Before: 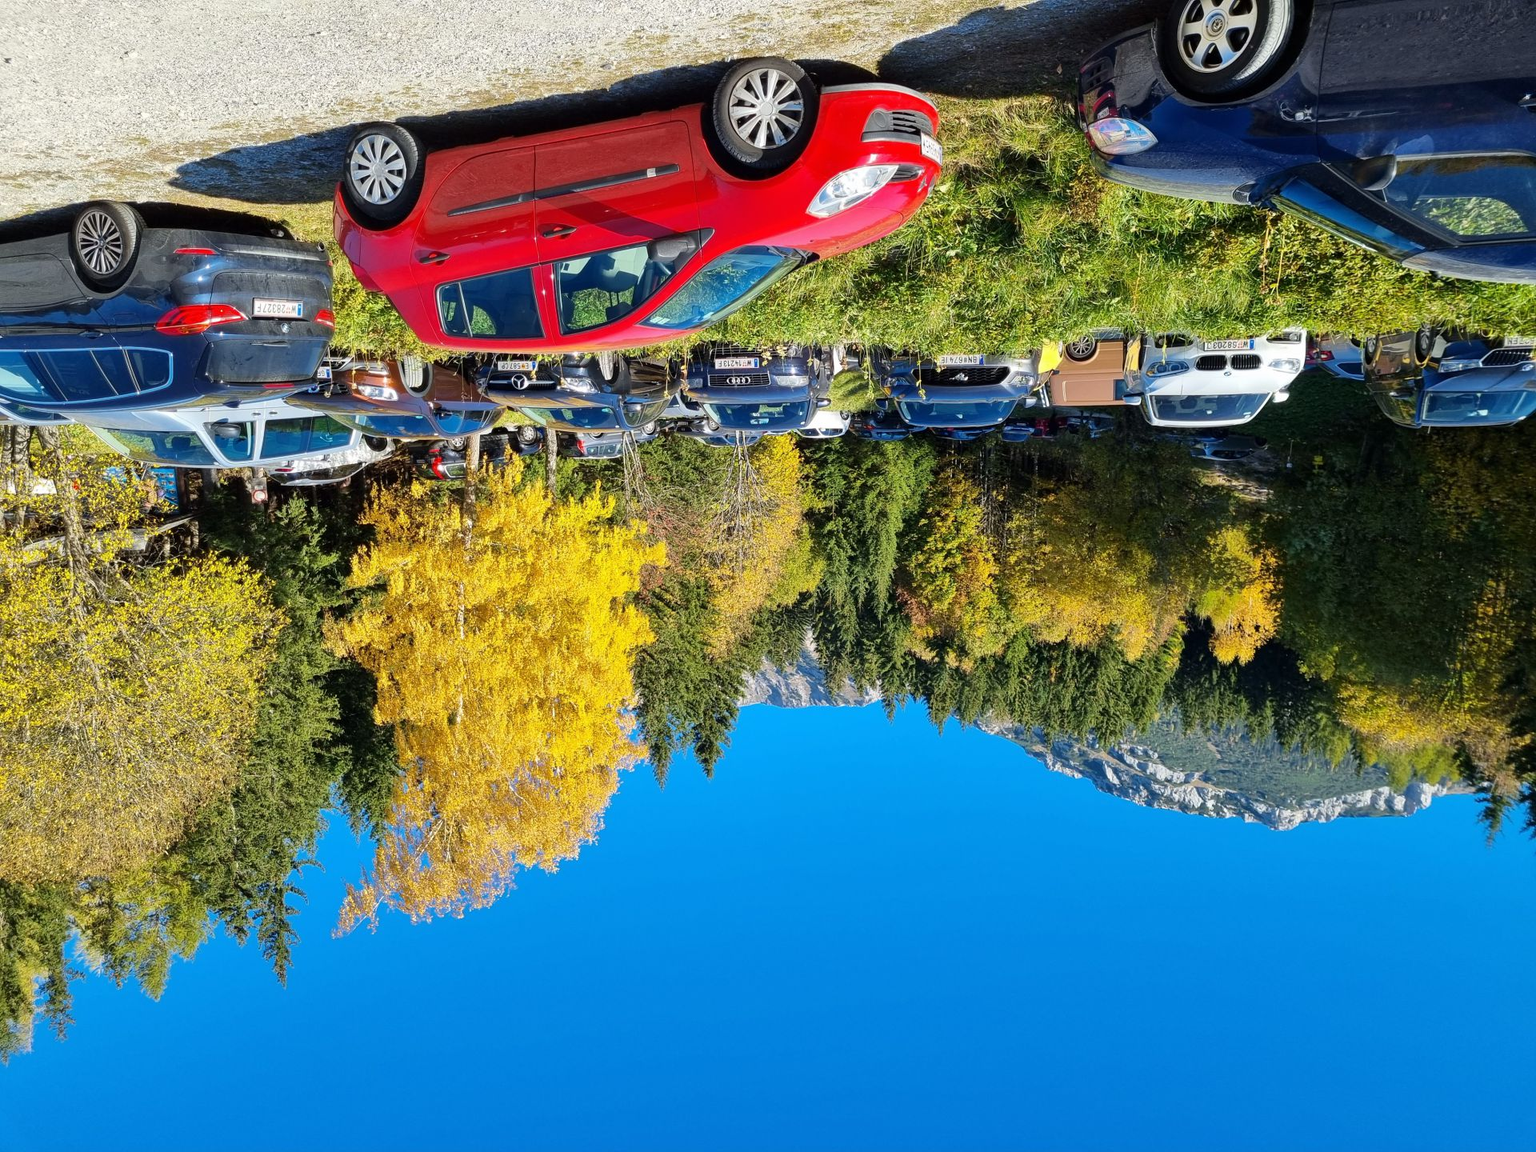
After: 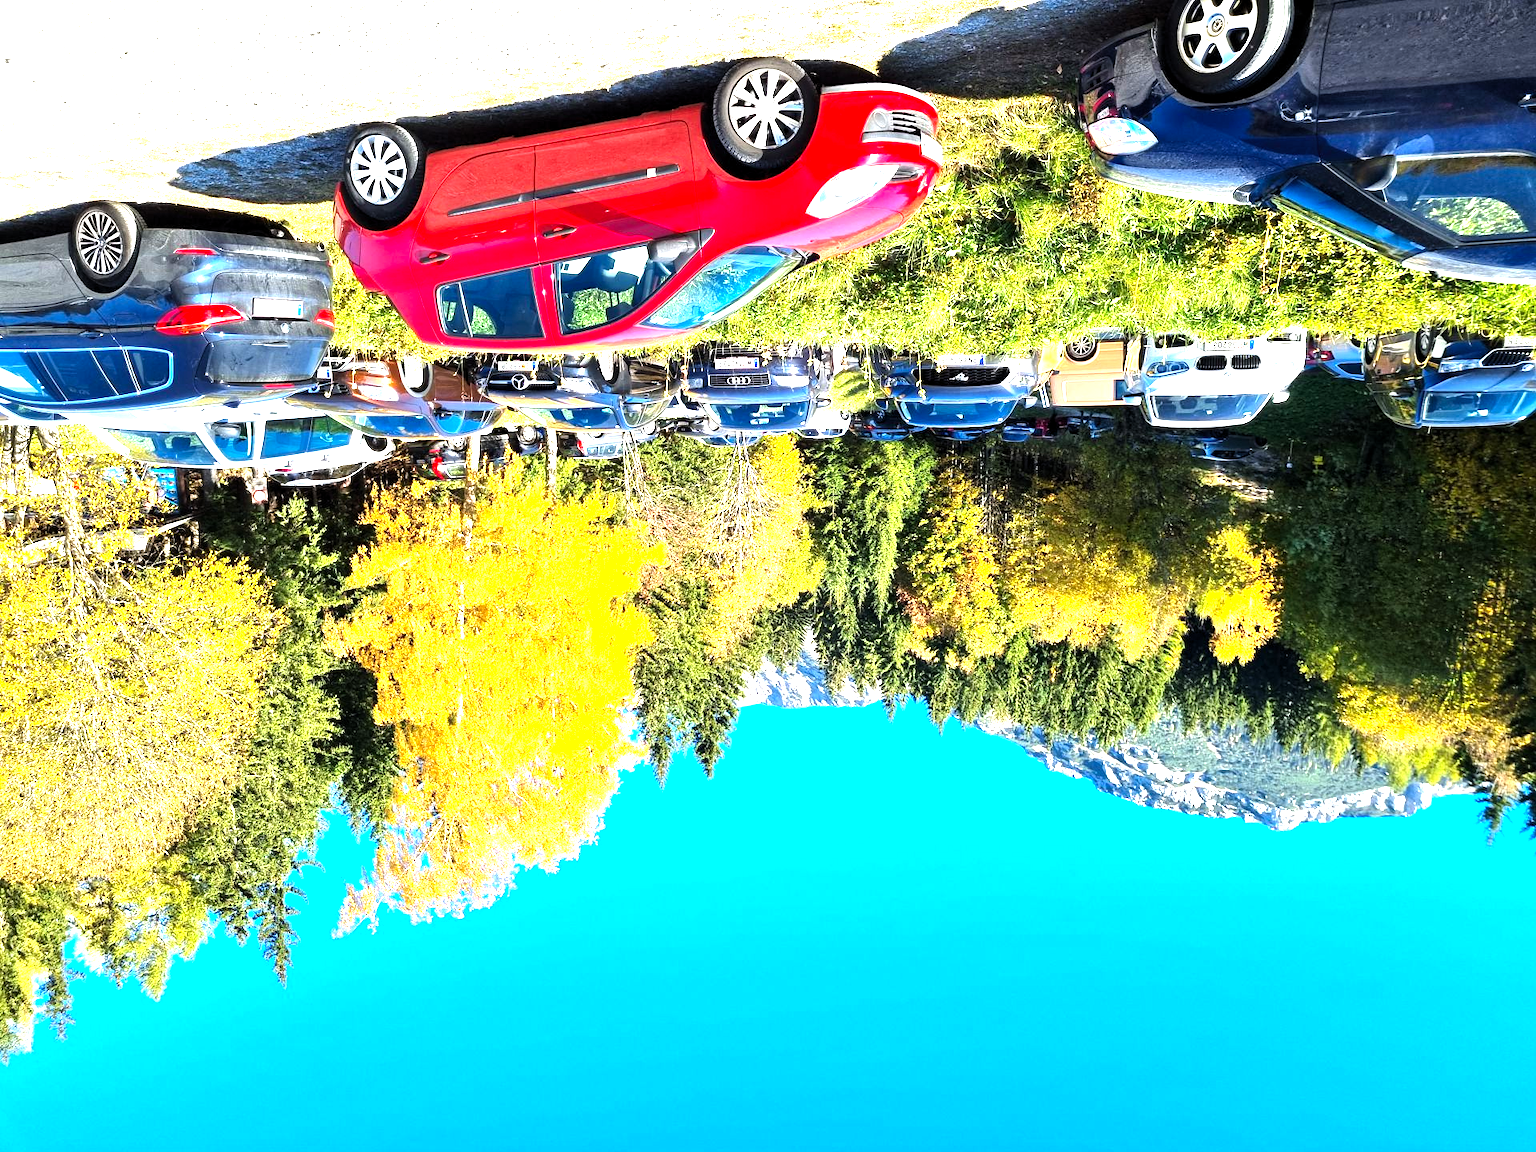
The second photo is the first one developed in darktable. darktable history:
exposure: exposure 0.496 EV, compensate exposure bias true, compensate highlight preservation false
levels: levels [0.012, 0.367, 0.697]
